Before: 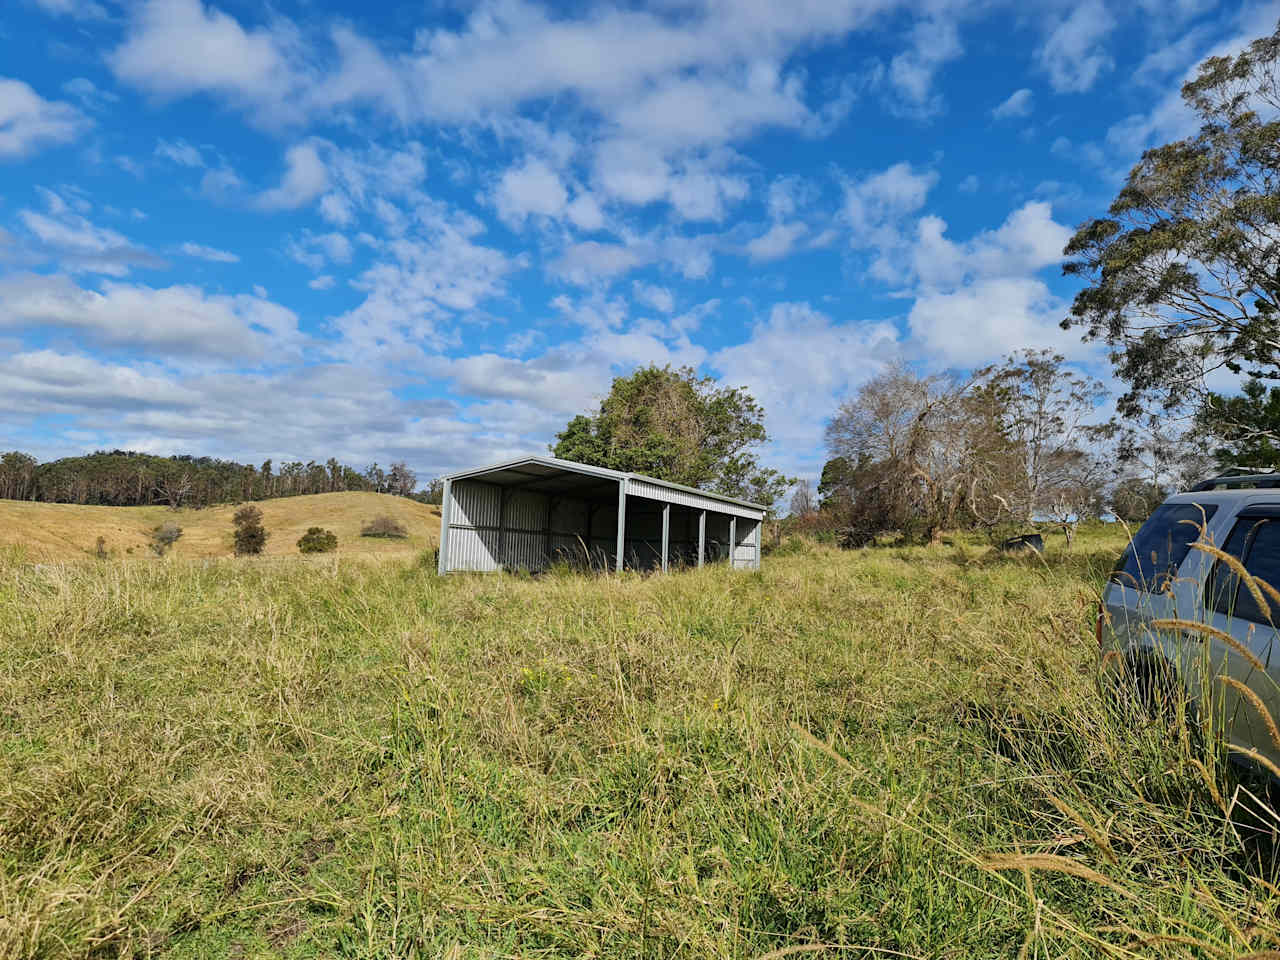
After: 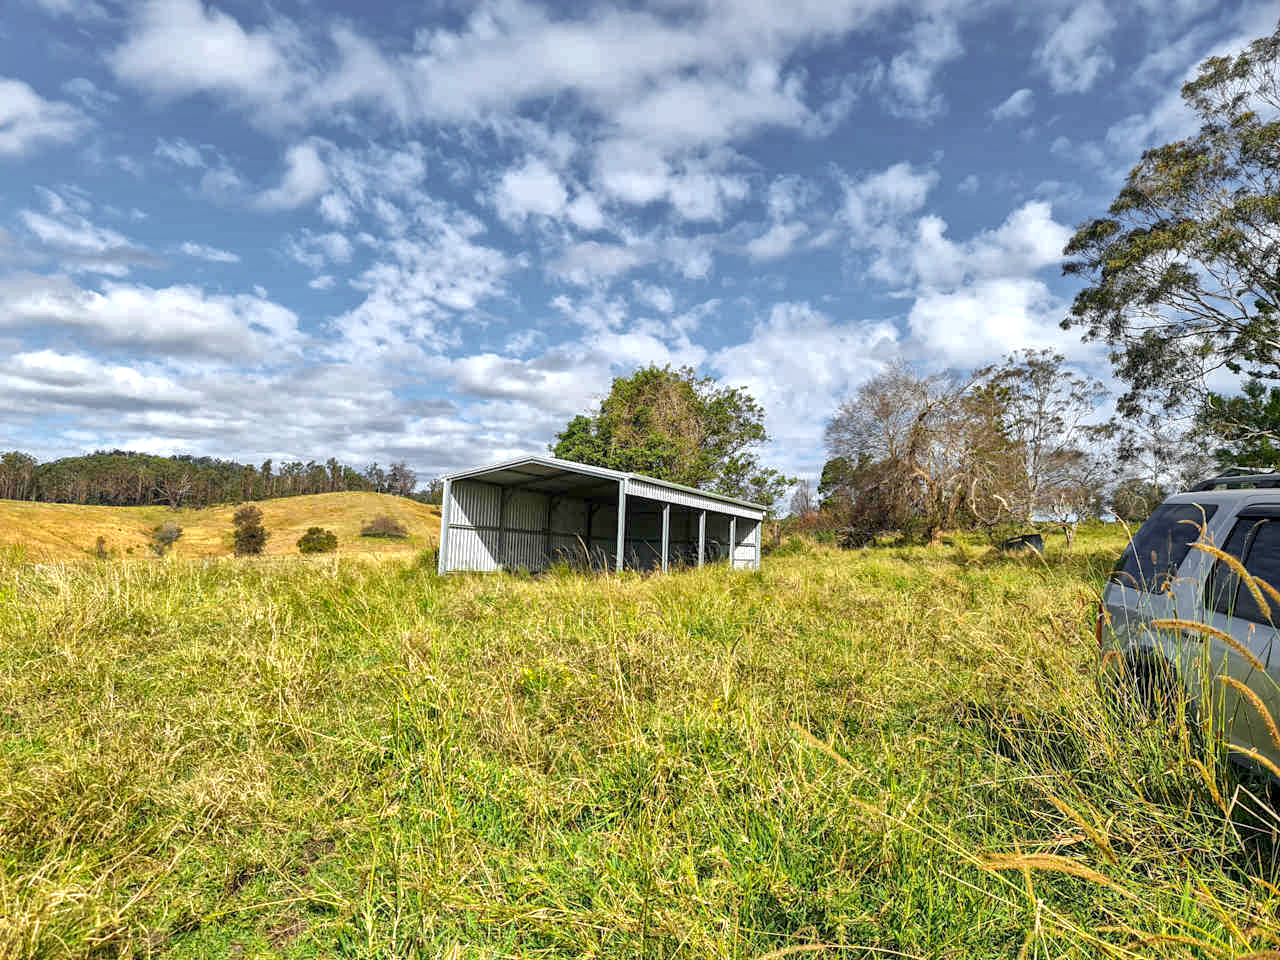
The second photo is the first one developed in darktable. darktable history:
color zones: curves: ch1 [(0.25, 0.61) (0.75, 0.248)]
shadows and highlights: on, module defaults
local contrast: detail 130%
exposure: black level correction 0, exposure 0.7 EV, compensate exposure bias true, compensate highlight preservation false
